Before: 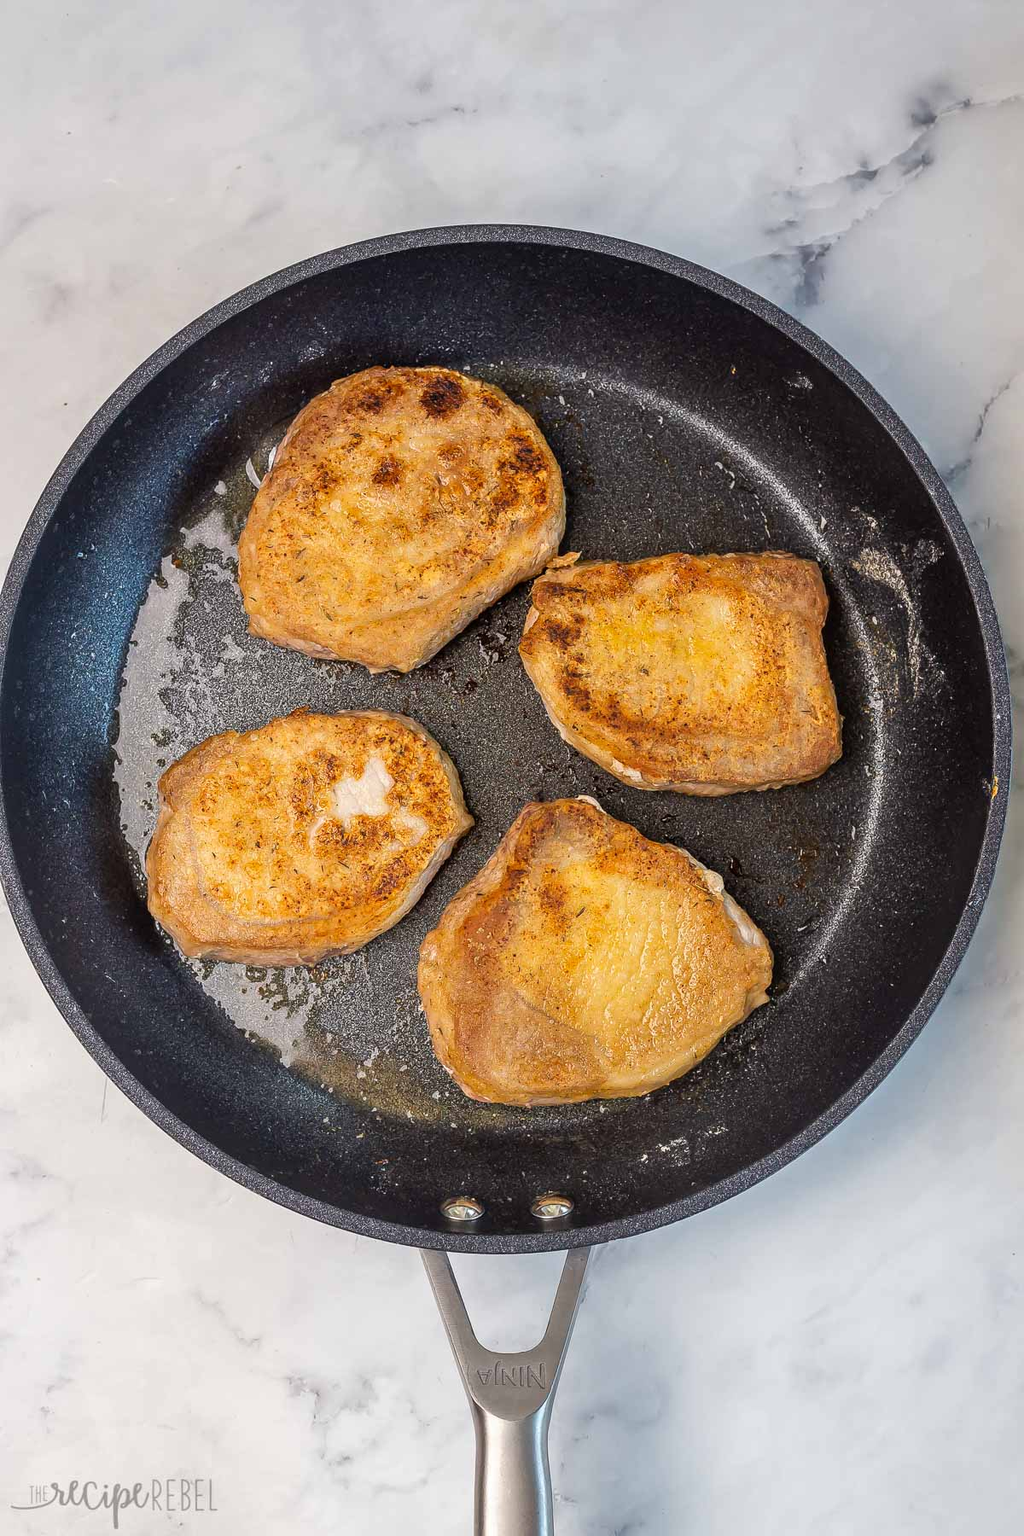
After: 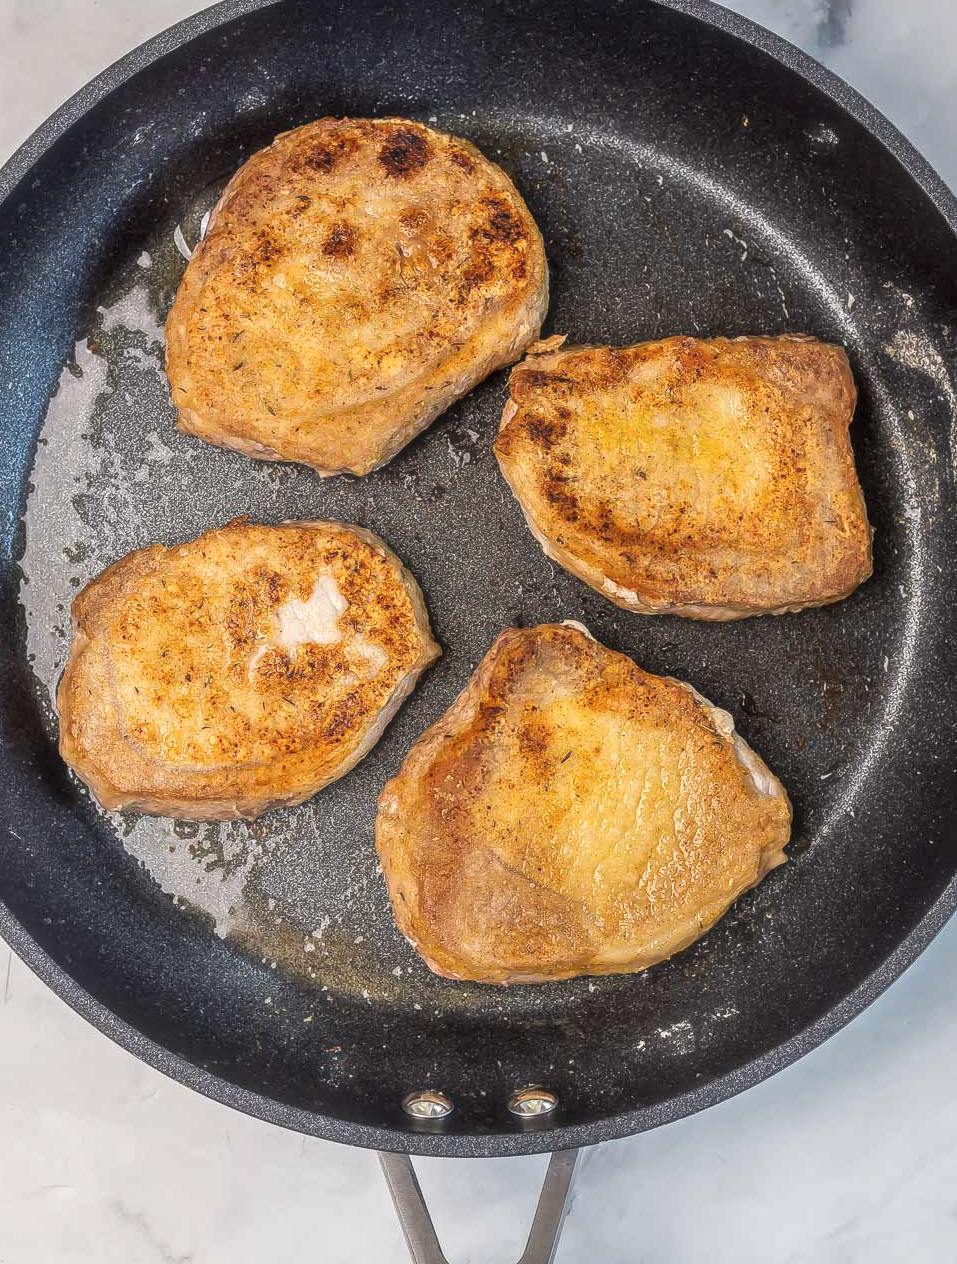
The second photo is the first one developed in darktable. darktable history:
local contrast: on, module defaults
haze removal: strength -0.103, compatibility mode true, adaptive false
crop: left 9.576%, top 17.38%, right 10.629%, bottom 12.354%
